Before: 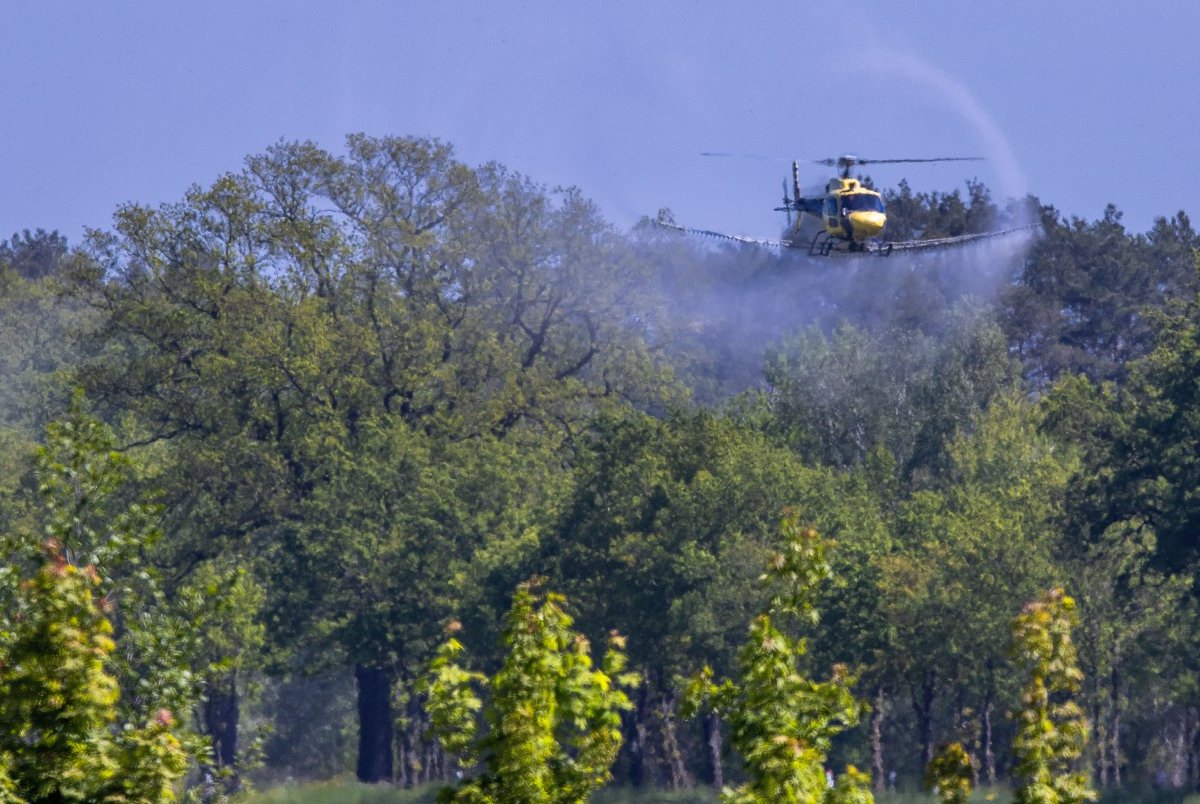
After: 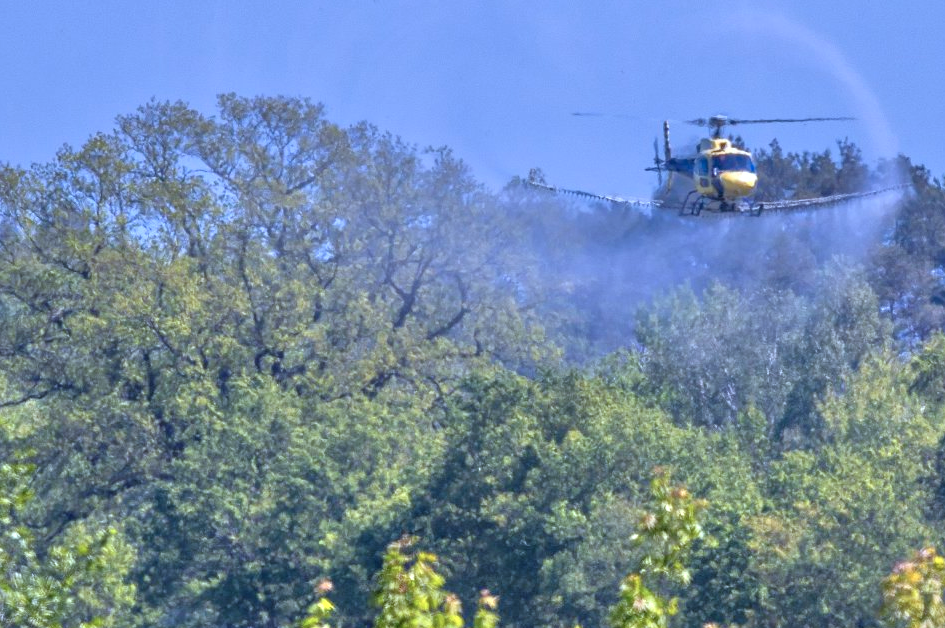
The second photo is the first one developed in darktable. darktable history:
color correction: highlights a* -2.24, highlights b* -18.1
crop and rotate: left 10.77%, top 5.1%, right 10.41%, bottom 16.76%
tone equalizer: -7 EV 0.15 EV, -6 EV 0.6 EV, -5 EV 1.15 EV, -4 EV 1.33 EV, -3 EV 1.15 EV, -2 EV 0.6 EV, -1 EV 0.15 EV, mask exposure compensation -0.5 EV
